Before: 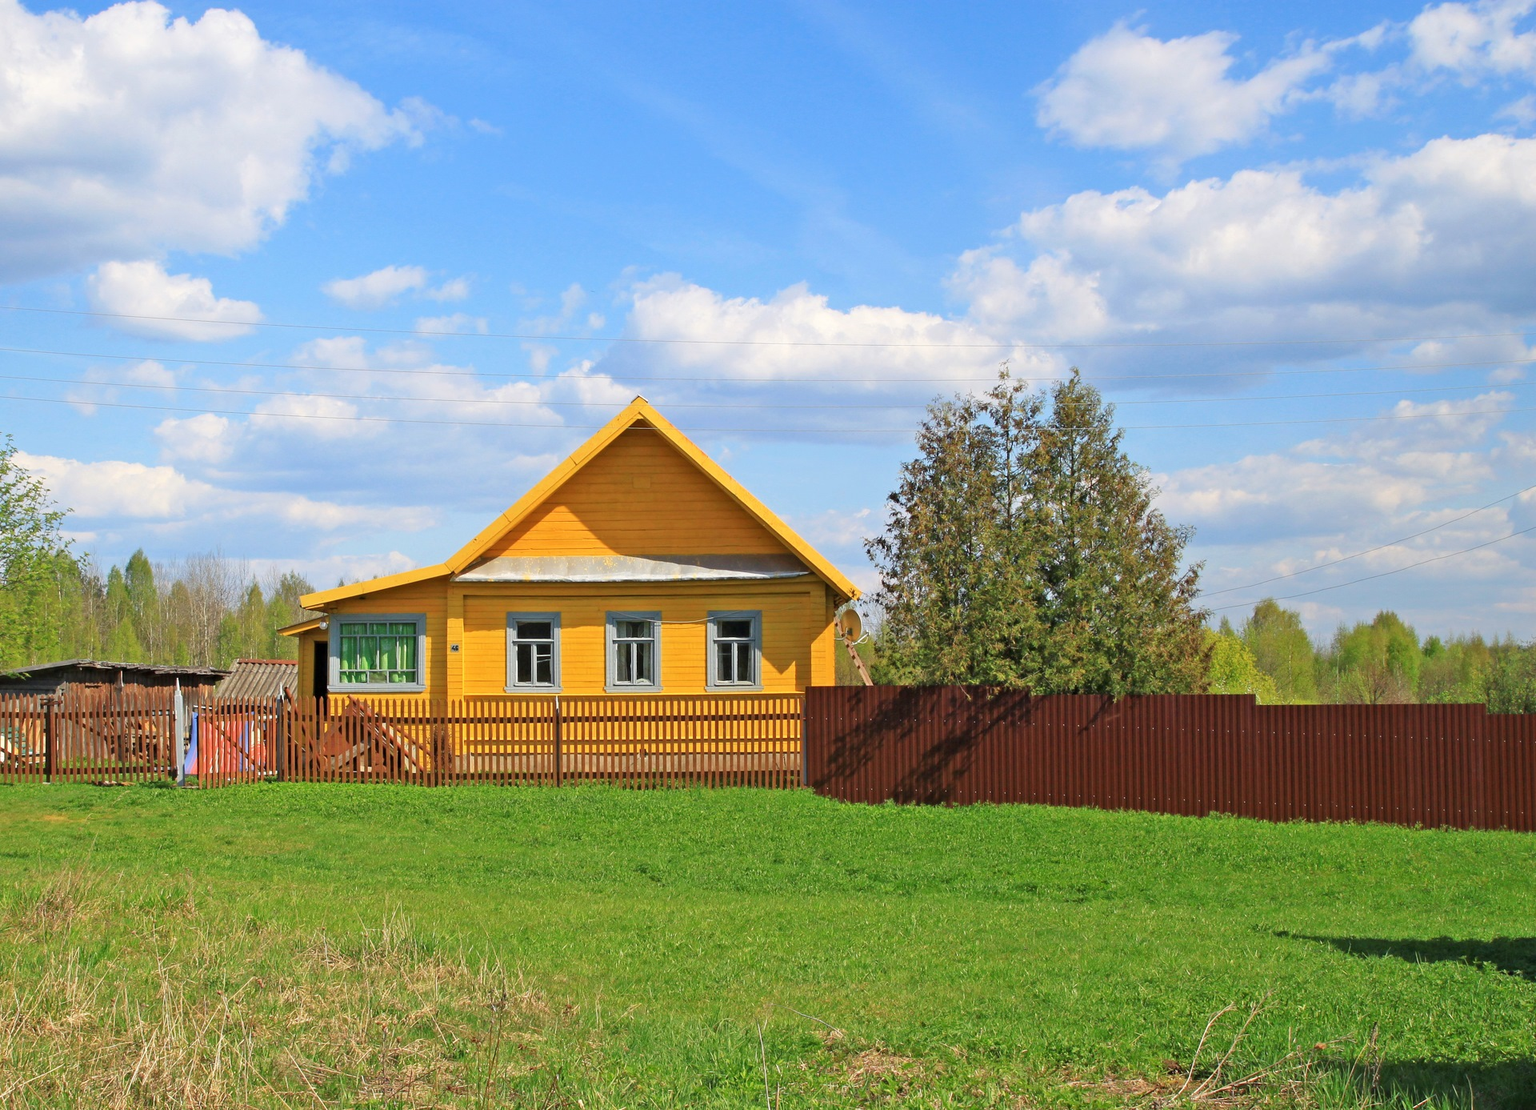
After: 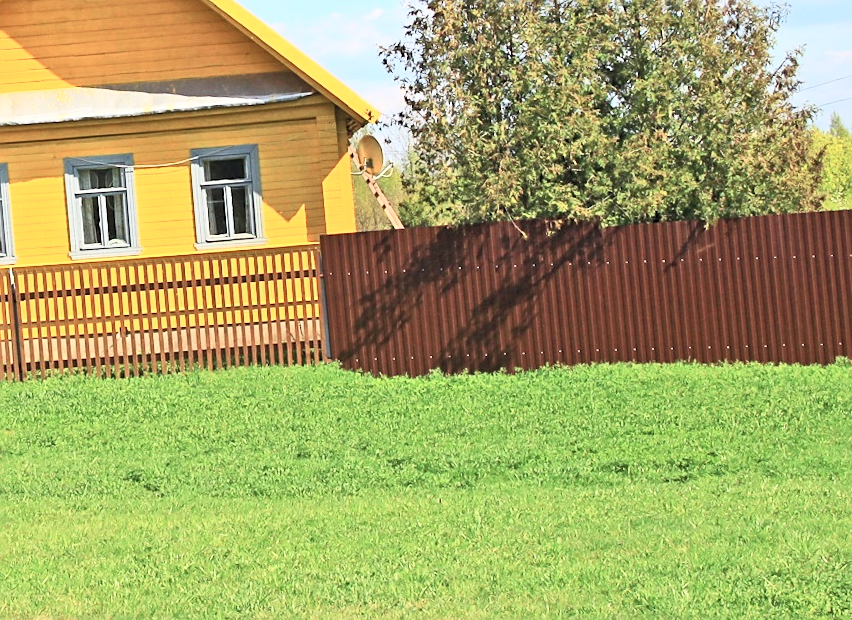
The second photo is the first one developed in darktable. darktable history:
sharpen: on, module defaults
crop: left 37.221%, top 45.169%, right 20.63%, bottom 13.777%
rotate and perspective: rotation -4.2°, shear 0.006, automatic cropping off
contrast brightness saturation: contrast 0.39, brightness 0.53
